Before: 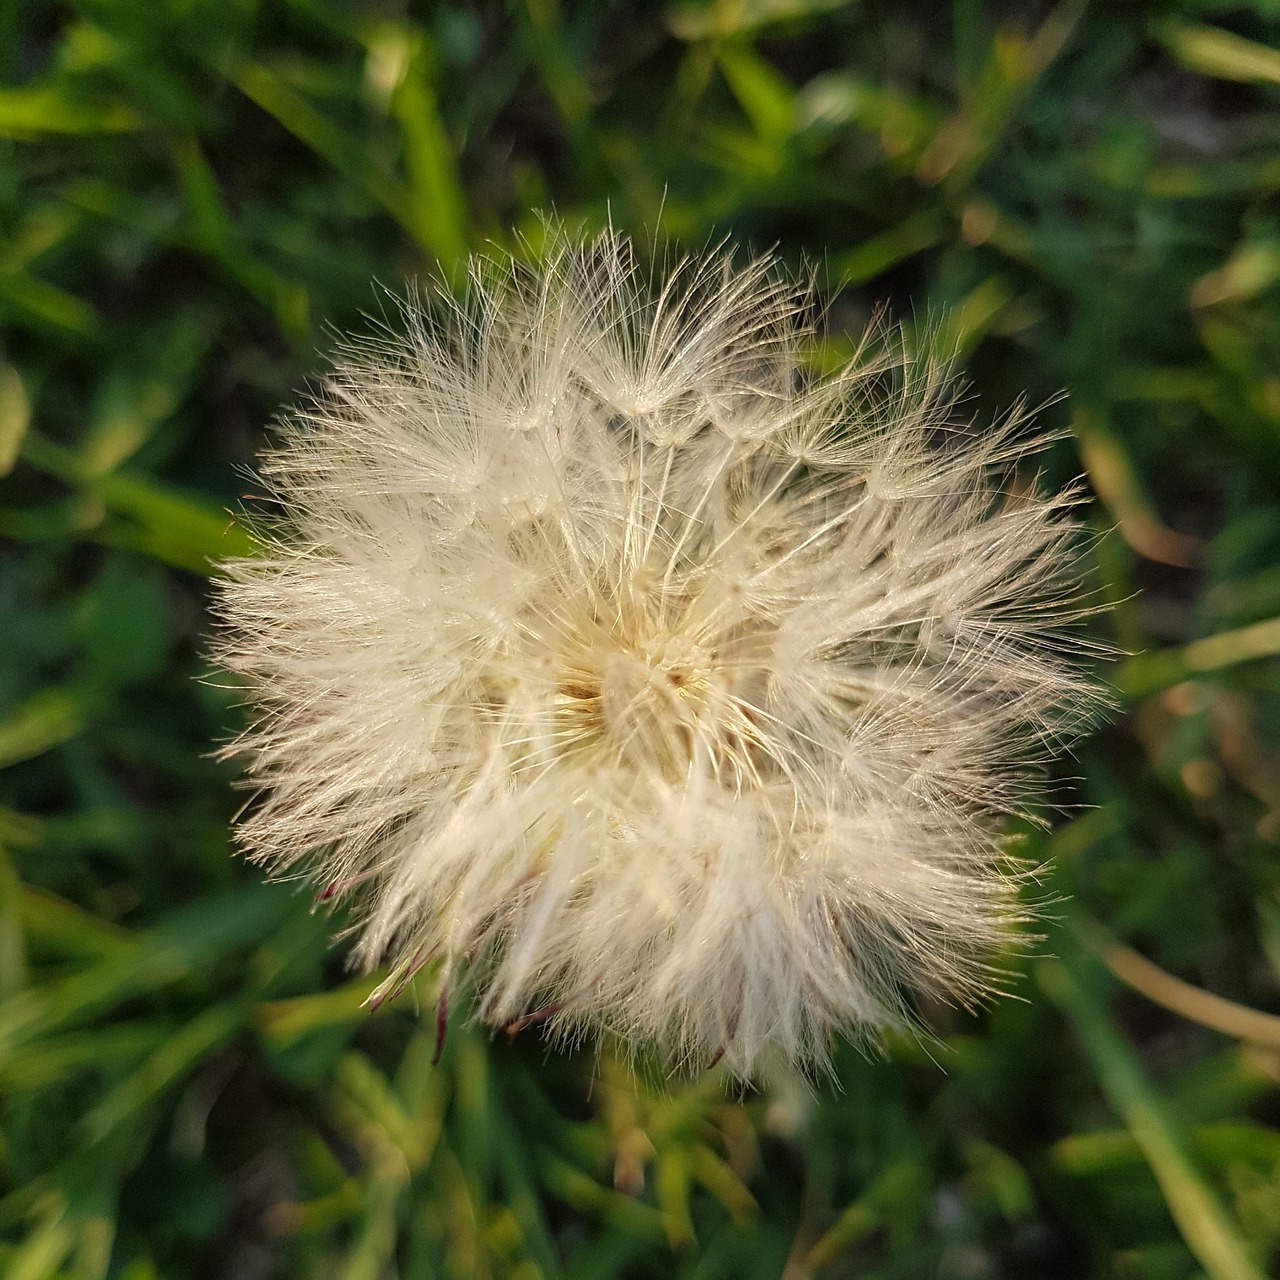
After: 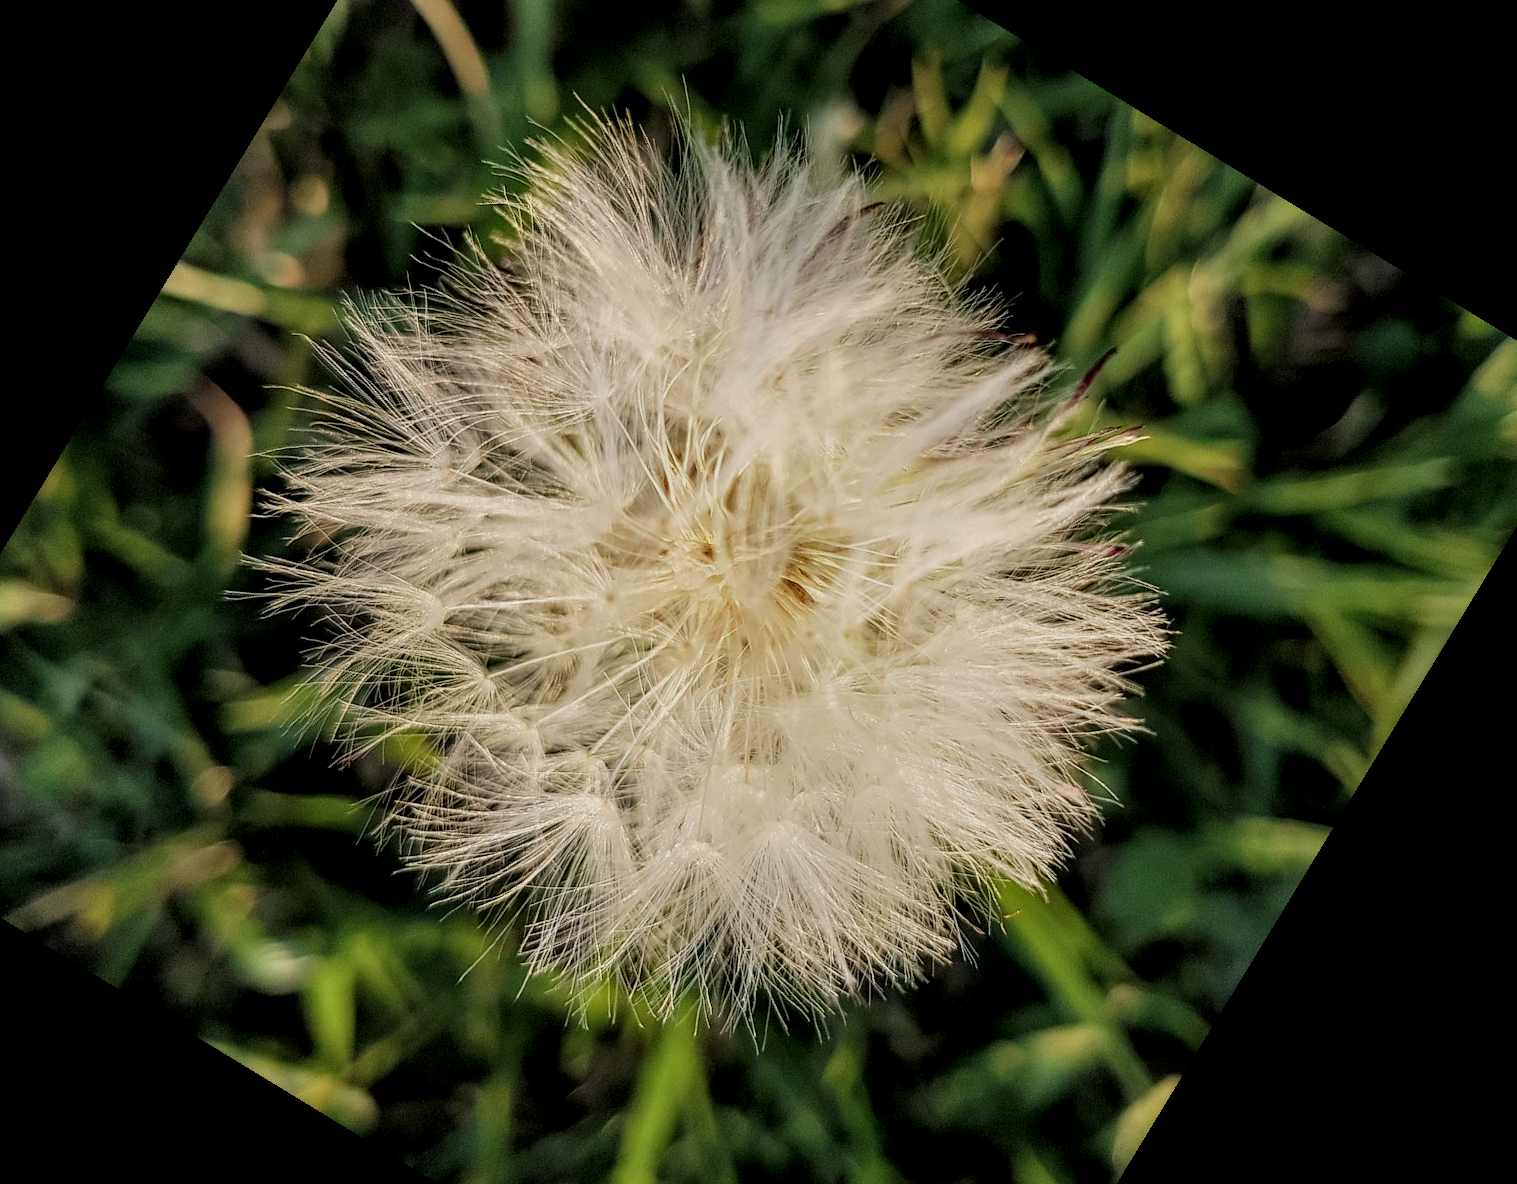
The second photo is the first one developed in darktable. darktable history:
crop and rotate: angle 148.68°, left 9.111%, top 15.603%, right 4.588%, bottom 17.041%
filmic rgb: black relative exposure -7.15 EV, white relative exposure 5.36 EV, hardness 3.02
local contrast: highlights 59%, detail 145%
